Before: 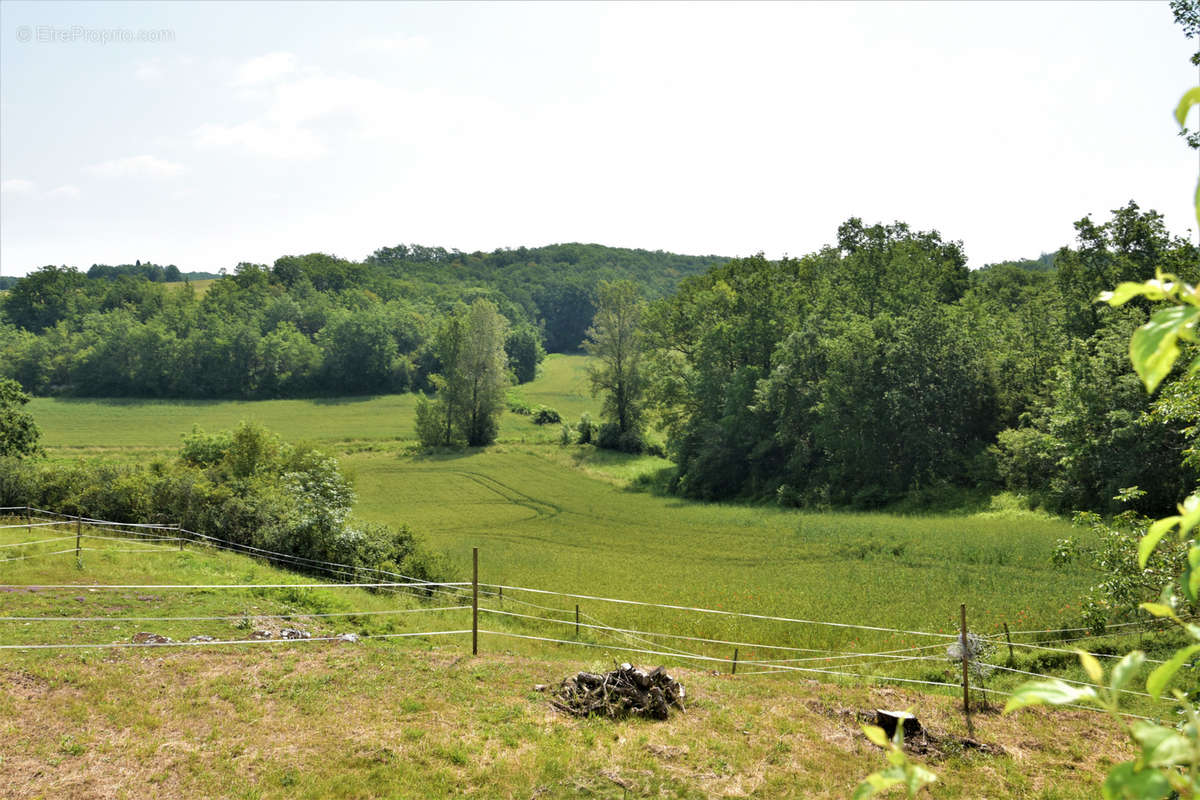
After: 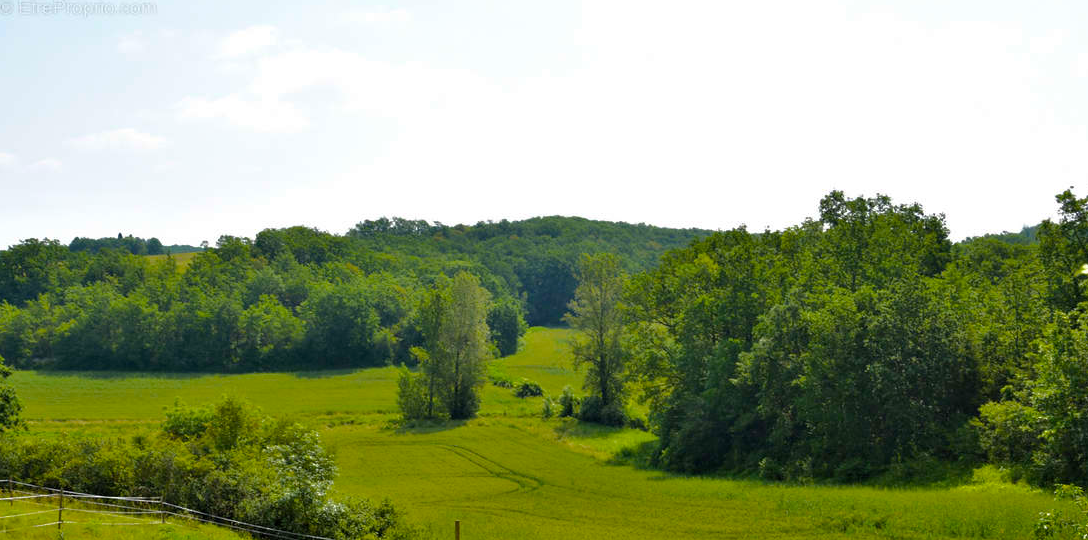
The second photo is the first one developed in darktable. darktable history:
crop: left 1.509%, top 3.452%, right 7.696%, bottom 28.452%
color balance rgb: linear chroma grading › global chroma 15%, perceptual saturation grading › global saturation 30%
tone curve: curves: ch0 [(0, 0) (0.48, 0.431) (0.7, 0.609) (0.864, 0.854) (1, 1)]
